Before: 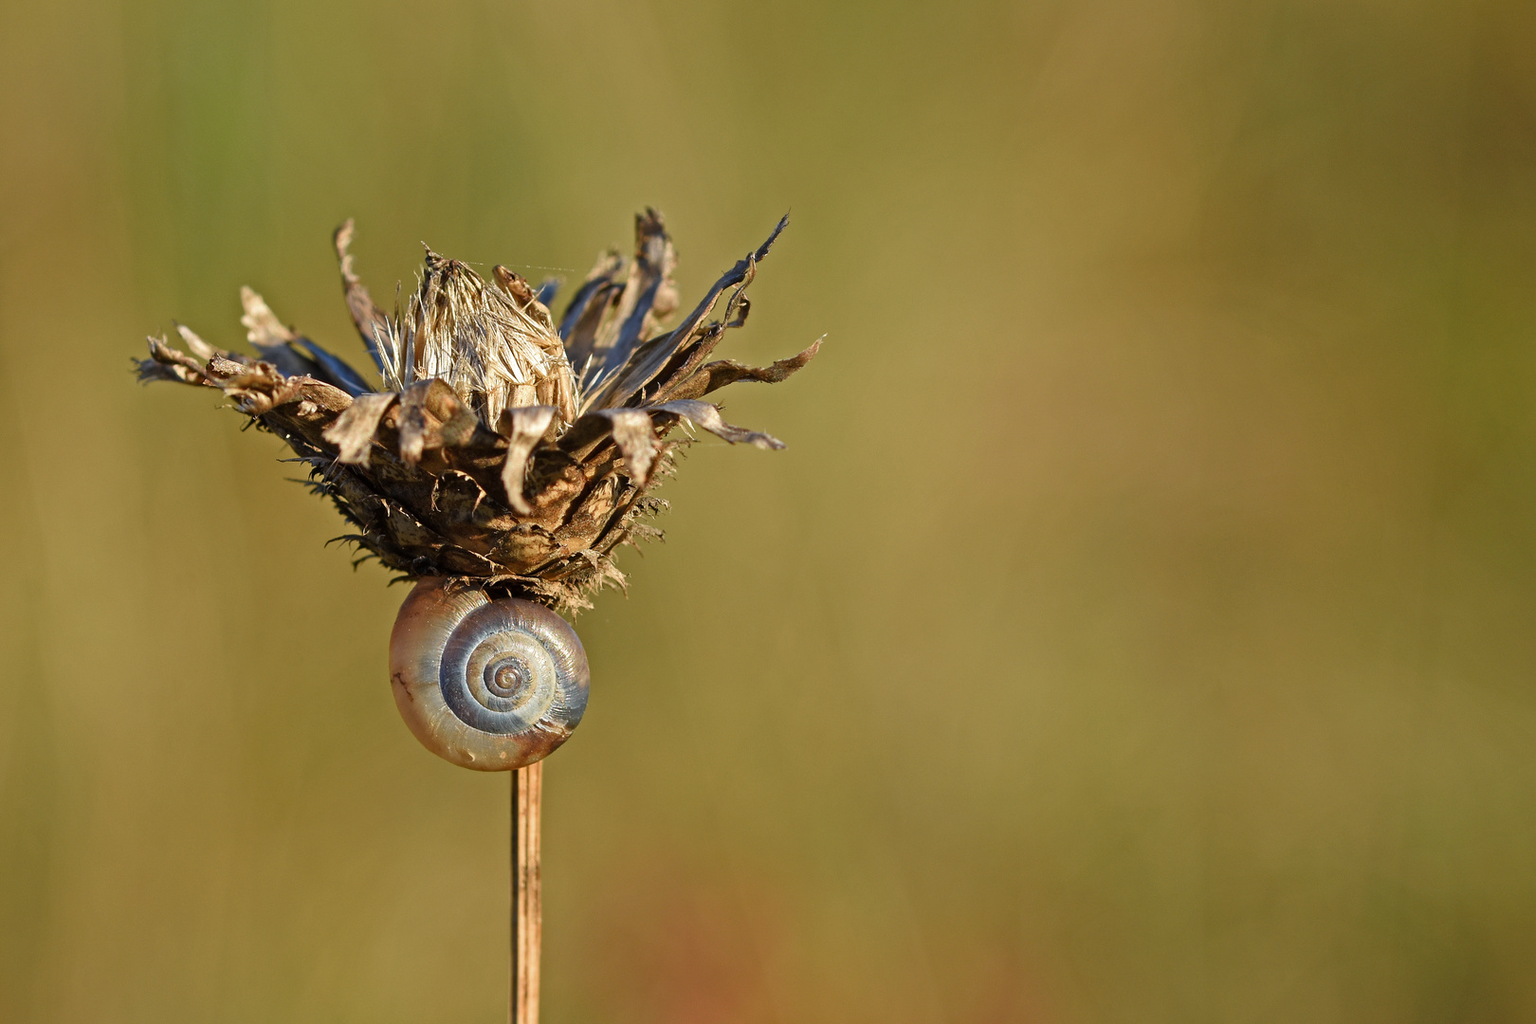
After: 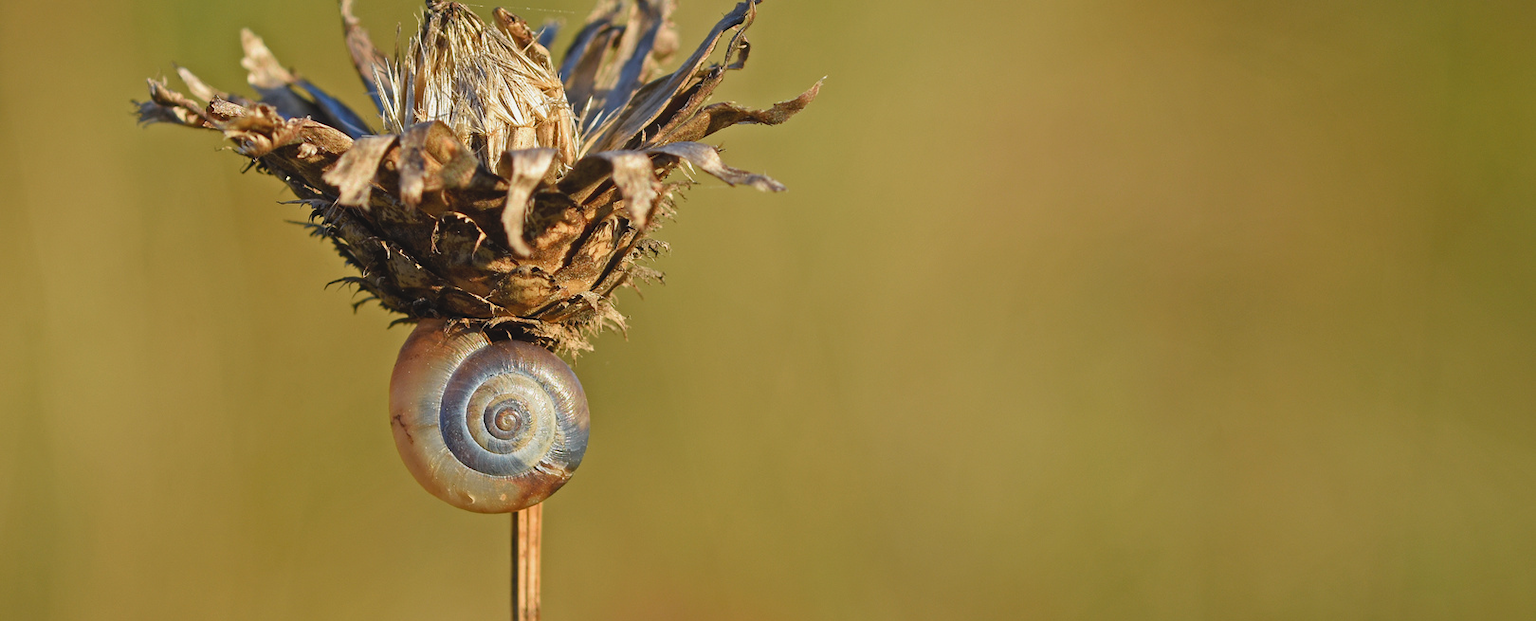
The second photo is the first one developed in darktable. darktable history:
contrast brightness saturation: contrast -0.092, brightness 0.045, saturation 0.08
crop and rotate: top 25.254%, bottom 13.961%
